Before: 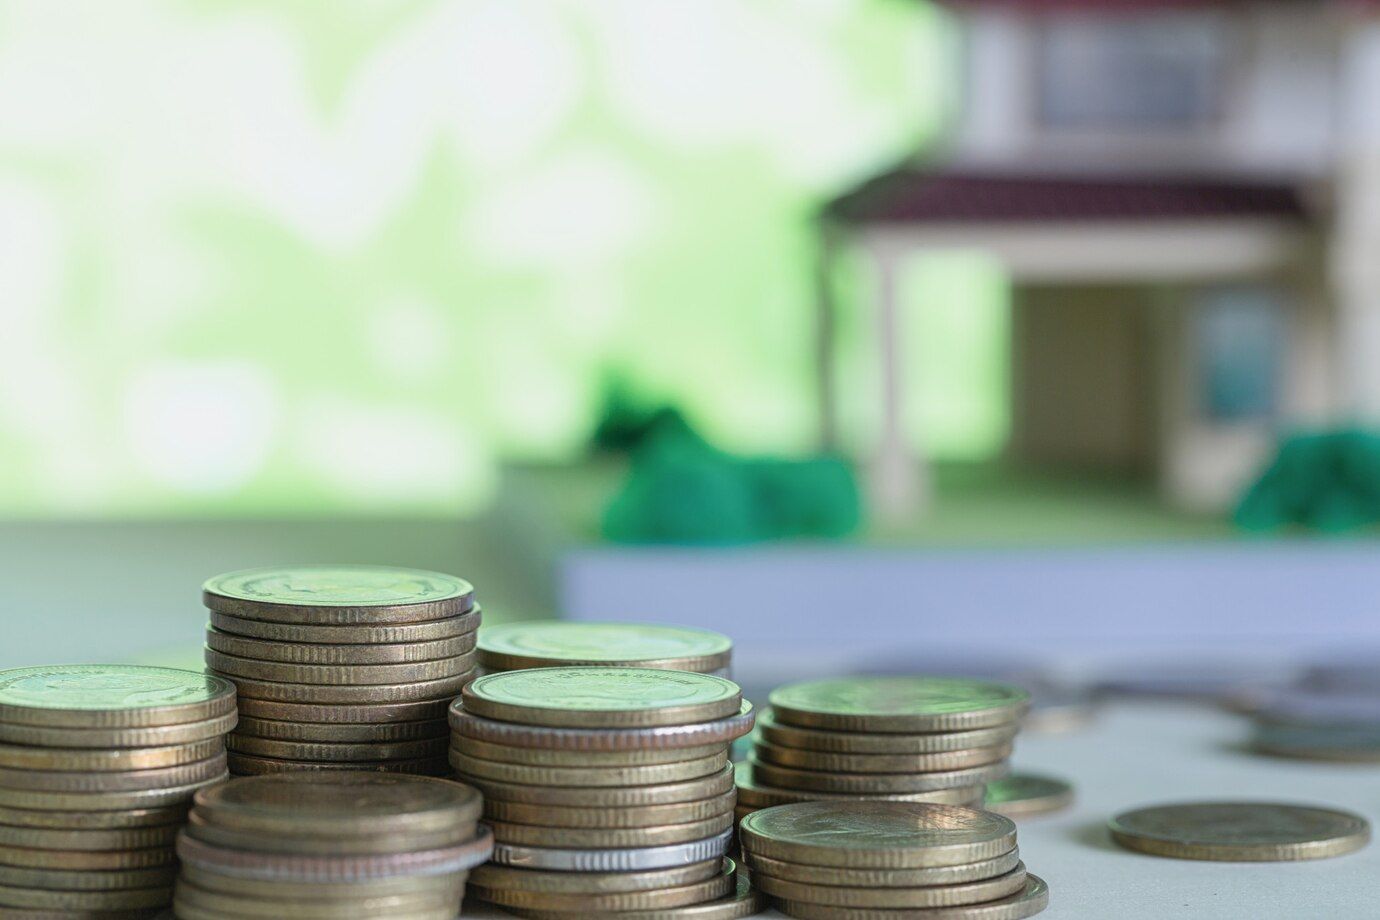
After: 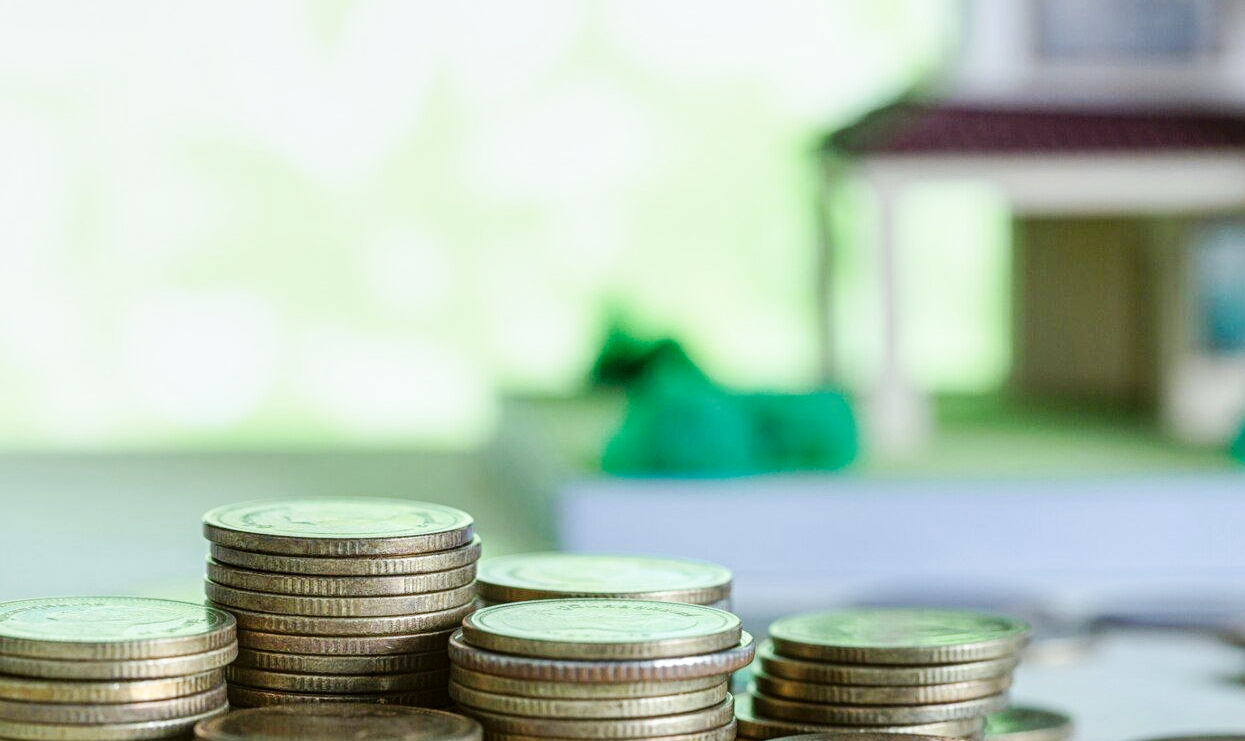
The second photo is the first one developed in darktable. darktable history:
local contrast: detail 130%
white balance: emerald 1
color balance: lift [1.004, 1.002, 1.002, 0.998], gamma [1, 1.007, 1.002, 0.993], gain [1, 0.977, 1.013, 1.023], contrast -3.64%
crop: top 7.49%, right 9.717%, bottom 11.943%
base curve: curves: ch0 [(0, 0) (0.032, 0.025) (0.121, 0.166) (0.206, 0.329) (0.605, 0.79) (1, 1)], preserve colors none
